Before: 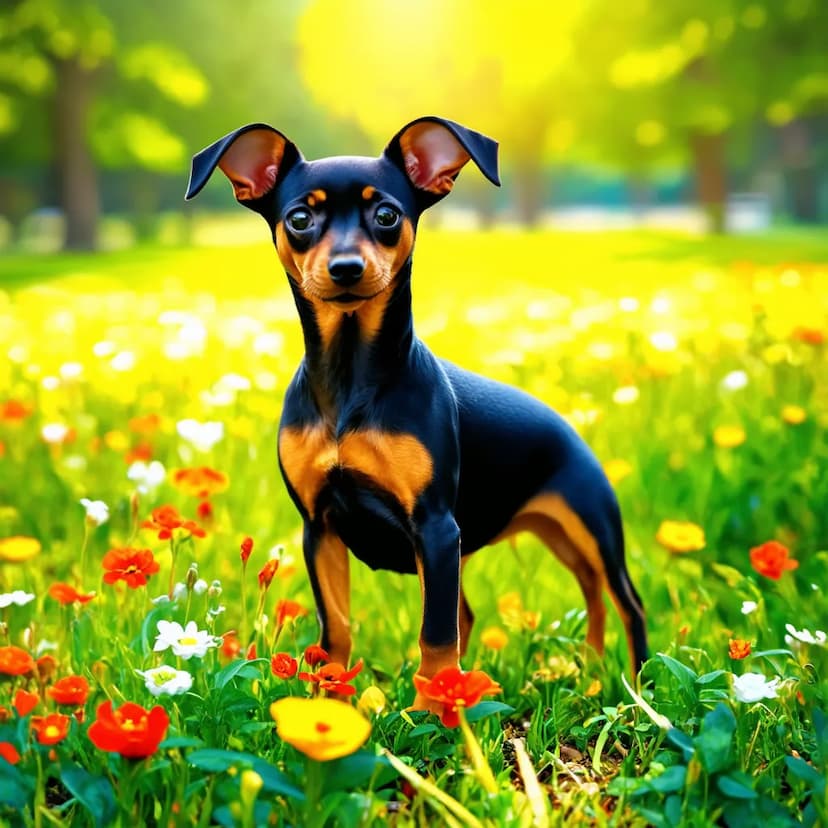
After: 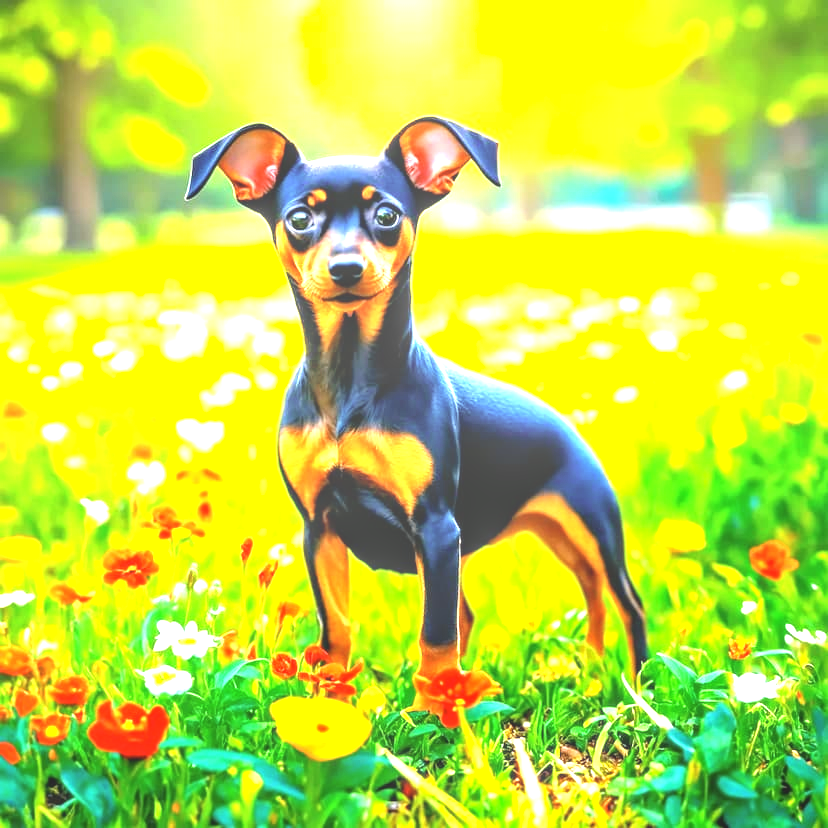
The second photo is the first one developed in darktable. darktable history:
levels: mode automatic, gray 50.8%
local contrast: highlights 48%, shadows 0%, detail 100%
exposure: exposure 0.657 EV
